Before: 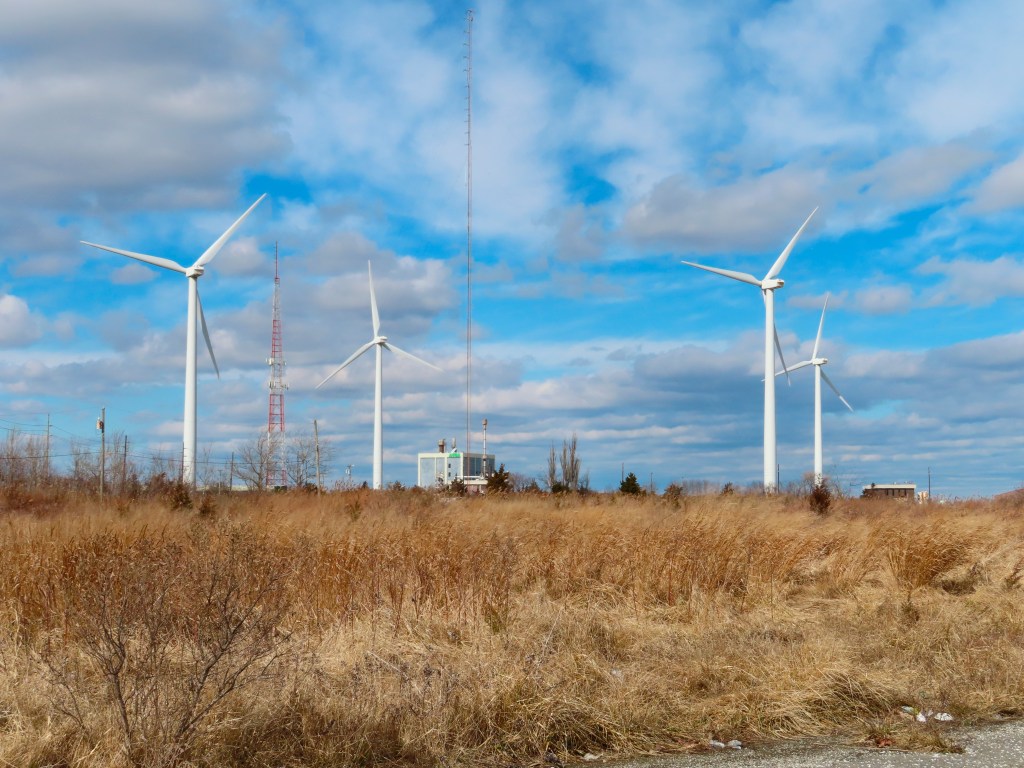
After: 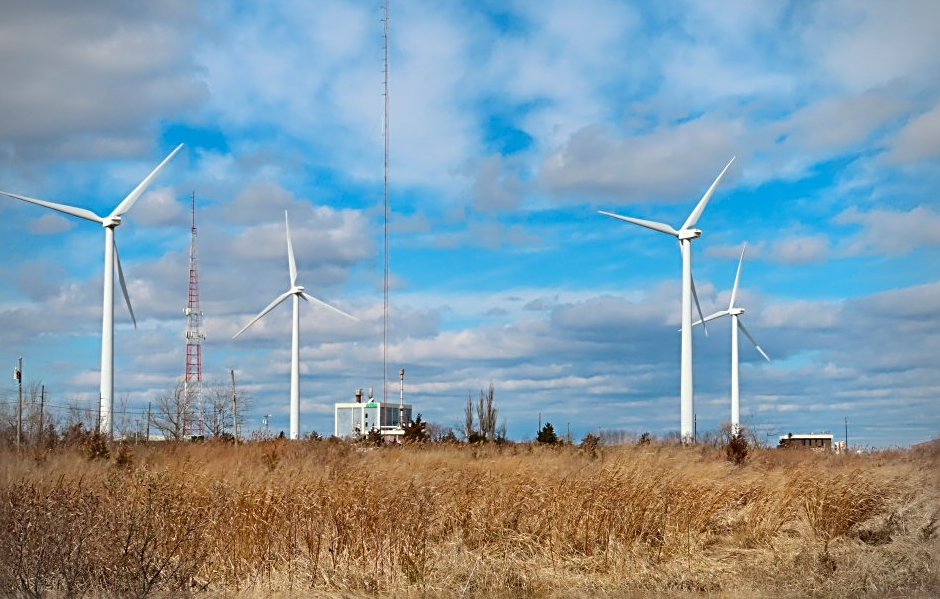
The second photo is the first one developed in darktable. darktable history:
crop: left 8.2%, top 6.573%, bottom 15.307%
exposure: compensate exposure bias true, compensate highlight preservation false
vignetting: on, module defaults
sharpen: radius 2.842, amount 0.708
